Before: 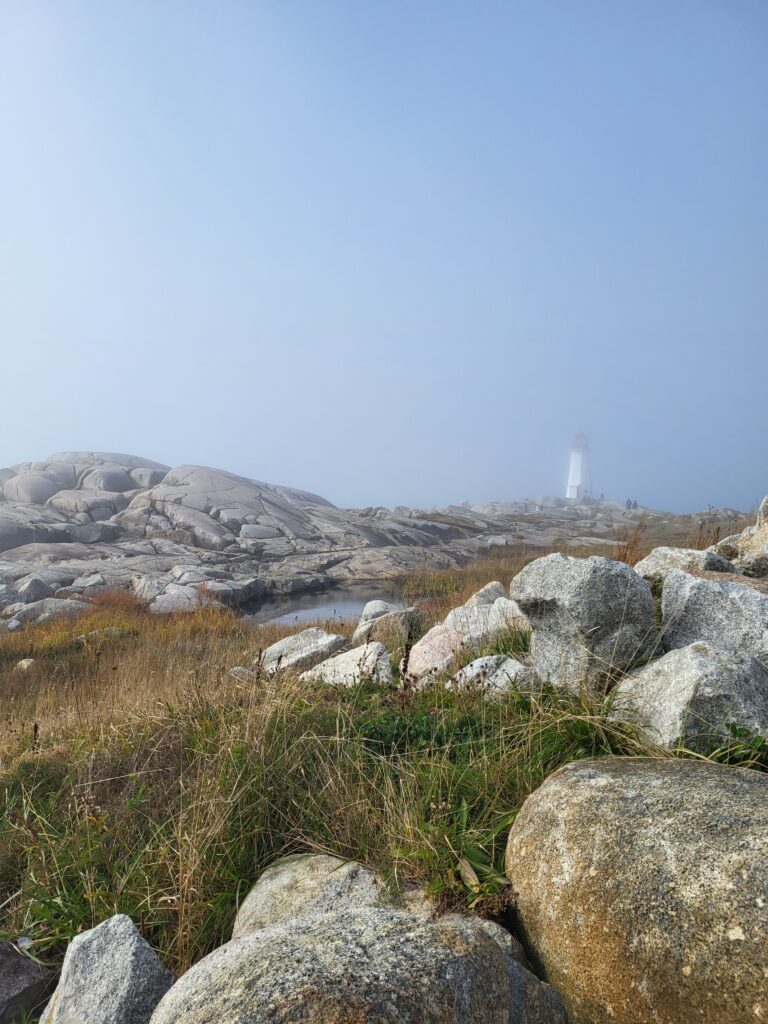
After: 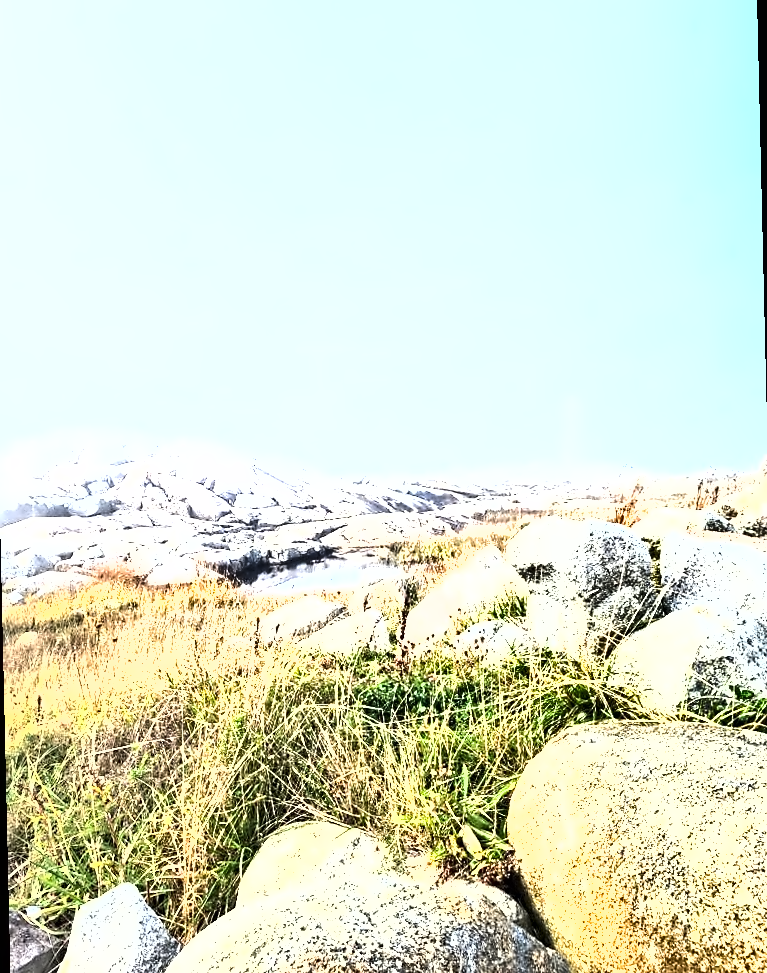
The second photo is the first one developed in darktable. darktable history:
tone equalizer: -8 EV -1.08 EV, -7 EV -1.01 EV, -6 EV -0.867 EV, -5 EV -0.578 EV, -3 EV 0.578 EV, -2 EV 0.867 EV, -1 EV 1.01 EV, +0 EV 1.08 EV, edges refinement/feathering 500, mask exposure compensation -1.57 EV, preserve details no
exposure: black level correction 0, exposure 2.138 EV, compensate exposure bias true, compensate highlight preservation false
shadows and highlights: low approximation 0.01, soften with gaussian
rotate and perspective: rotation -1.32°, lens shift (horizontal) -0.031, crop left 0.015, crop right 0.985, crop top 0.047, crop bottom 0.982
contrast equalizer: octaves 7, y [[0.5, 0.542, 0.583, 0.625, 0.667, 0.708], [0.5 ×6], [0.5 ×6], [0, 0.033, 0.067, 0.1, 0.133, 0.167], [0, 0.05, 0.1, 0.15, 0.2, 0.25]]
